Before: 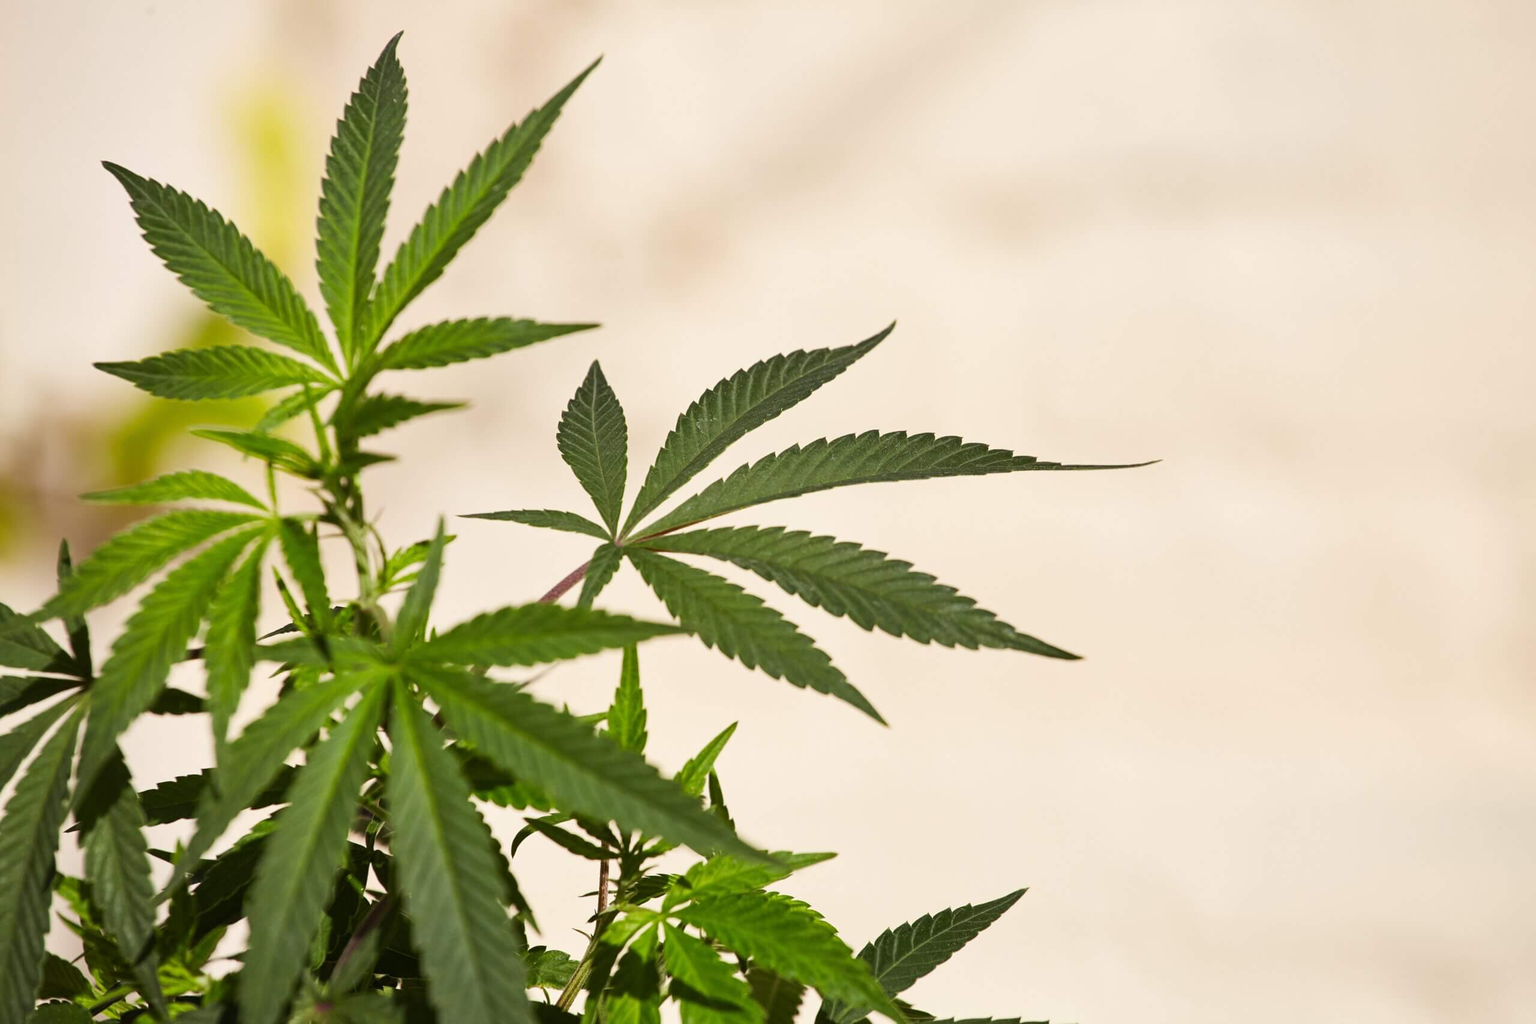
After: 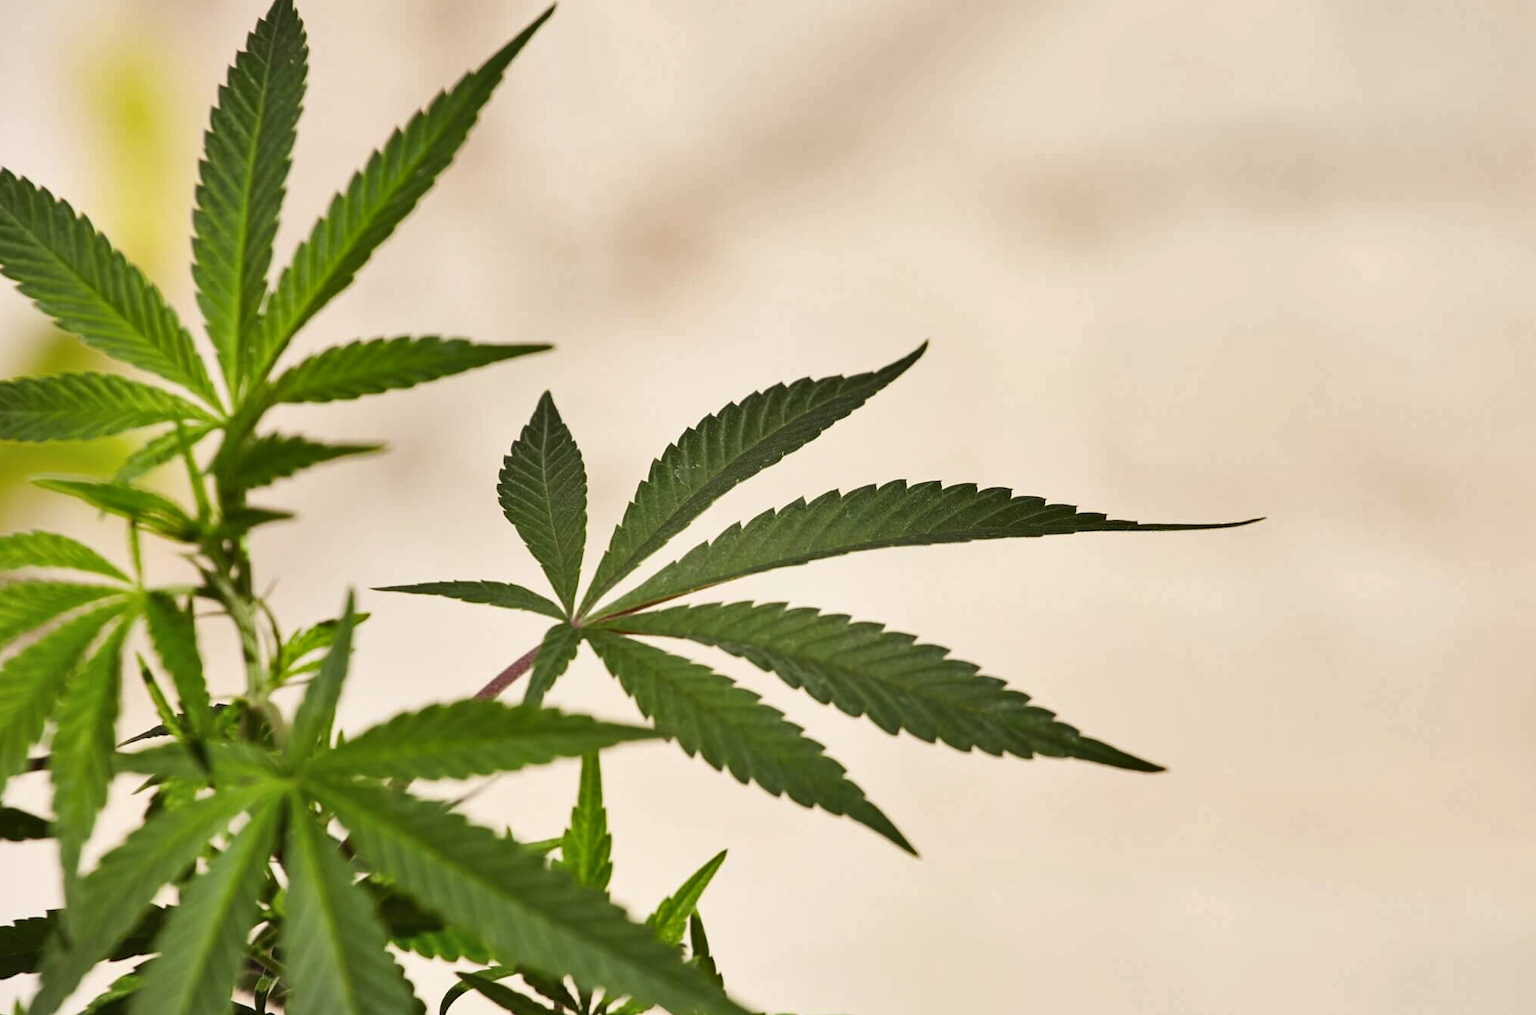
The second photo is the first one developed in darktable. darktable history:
contrast brightness saturation: saturation -0.04
crop and rotate: left 10.77%, top 5.1%, right 10.41%, bottom 16.76%
shadows and highlights: shadows 60, soften with gaussian
